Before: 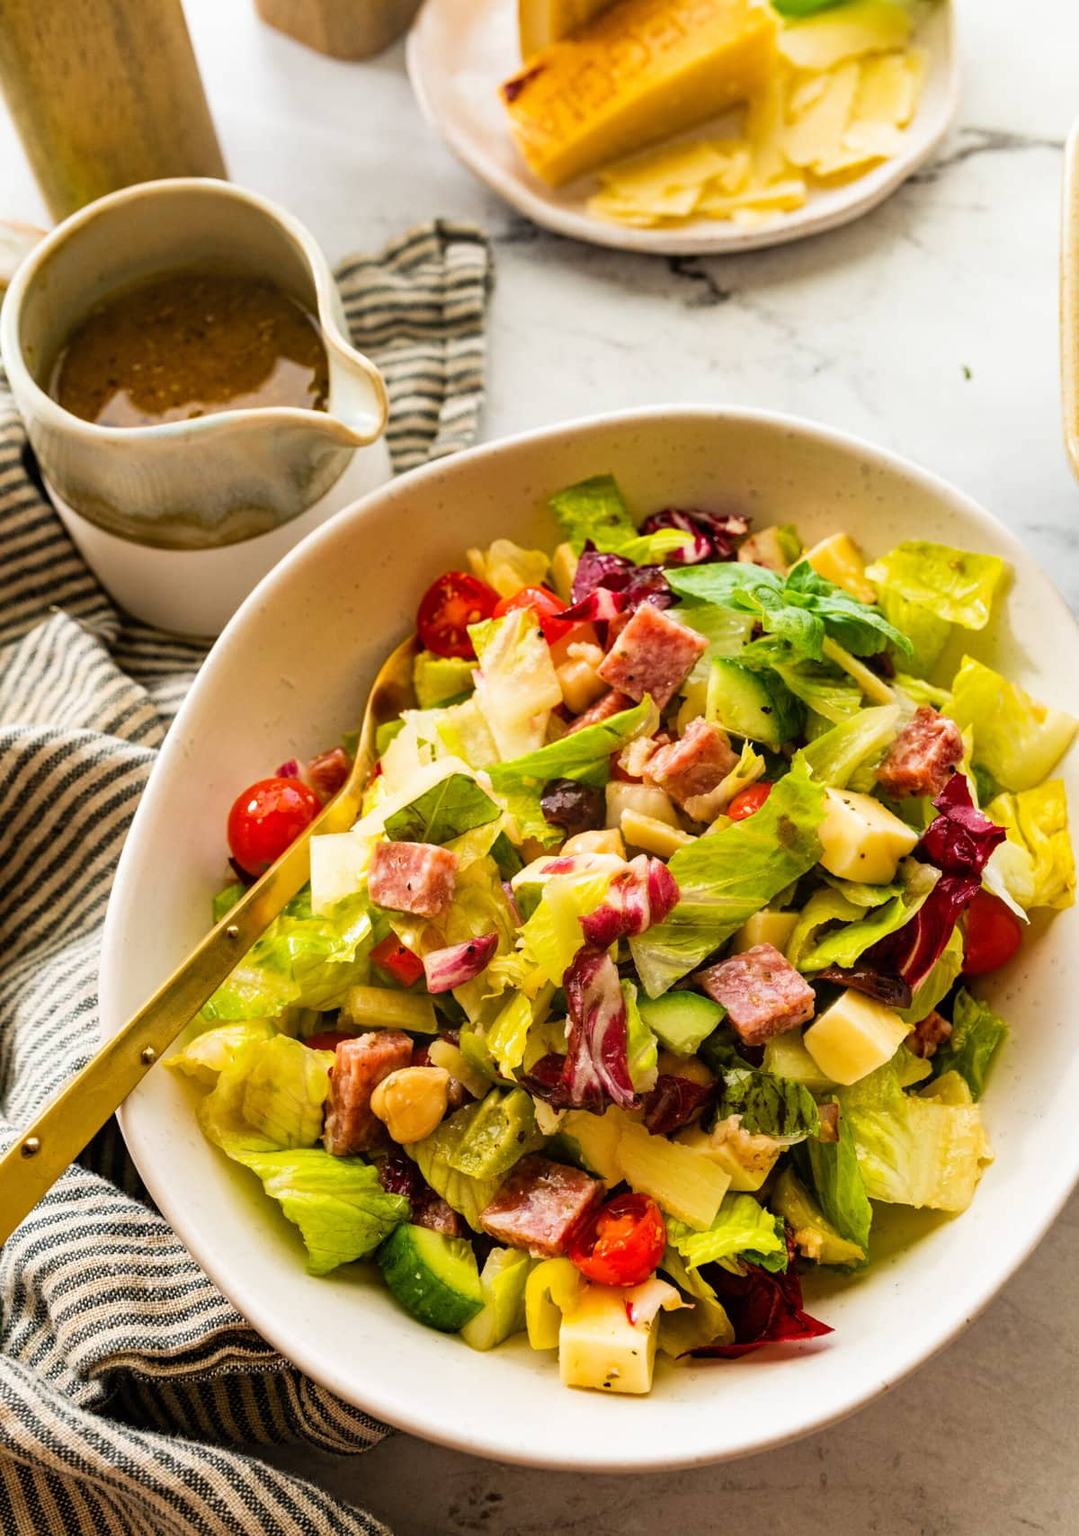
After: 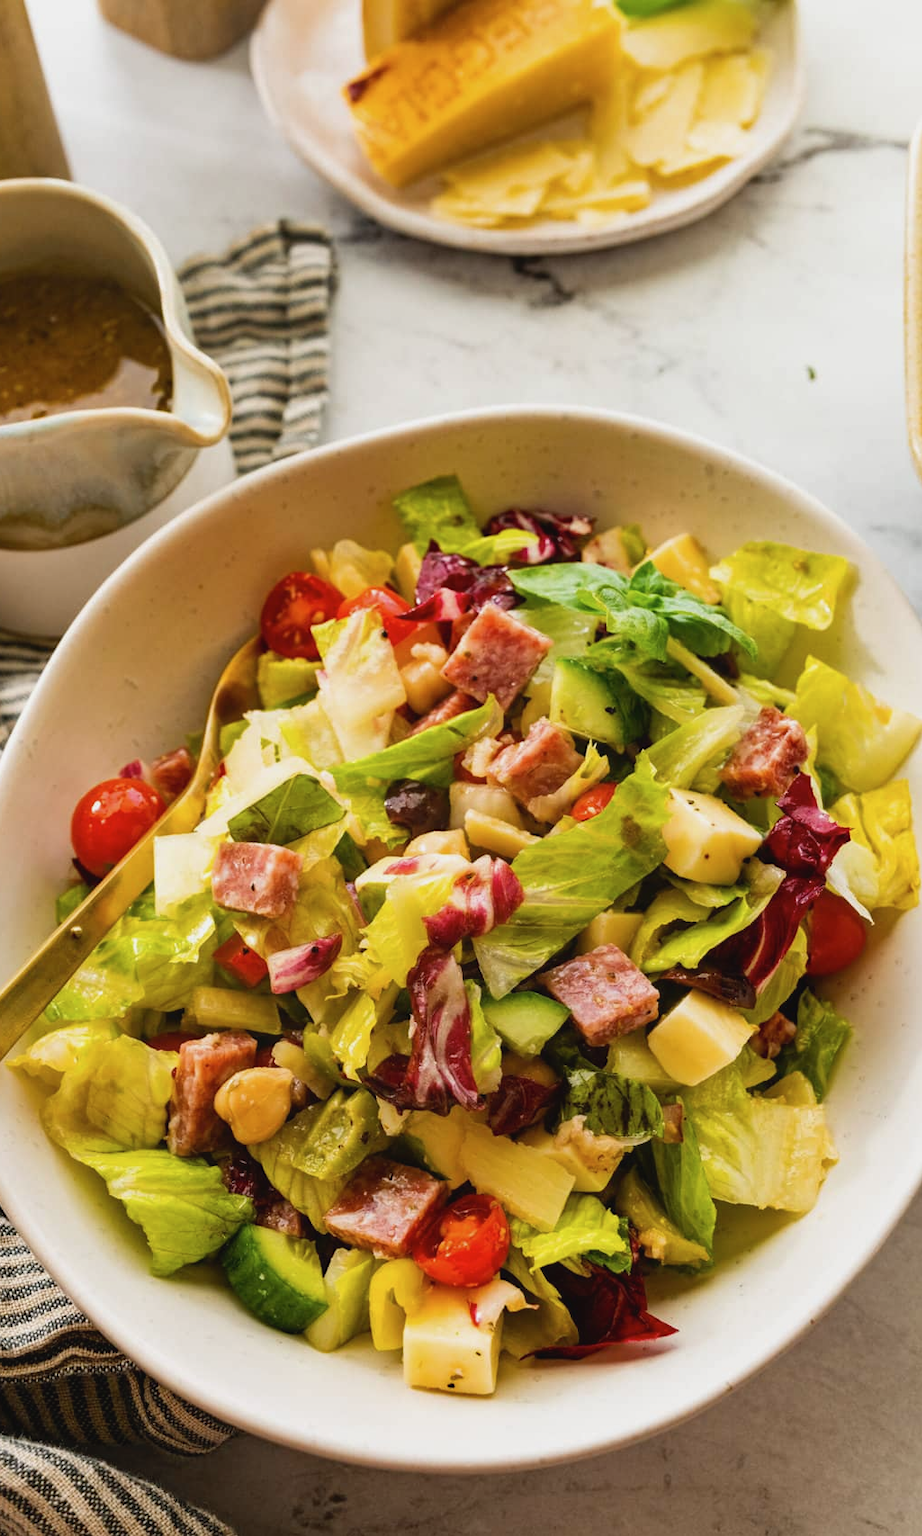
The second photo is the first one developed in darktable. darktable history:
contrast brightness saturation: contrast -0.086, brightness -0.044, saturation -0.11
crop and rotate: left 14.537%
color zones: curves: ch0 [(0, 0.5) (0.143, 0.5) (0.286, 0.5) (0.429, 0.5) (0.571, 0.5) (0.714, 0.476) (0.857, 0.5) (1, 0.5)]; ch2 [(0, 0.5) (0.143, 0.5) (0.286, 0.5) (0.429, 0.5) (0.571, 0.5) (0.714, 0.487) (0.857, 0.5) (1, 0.5)]
